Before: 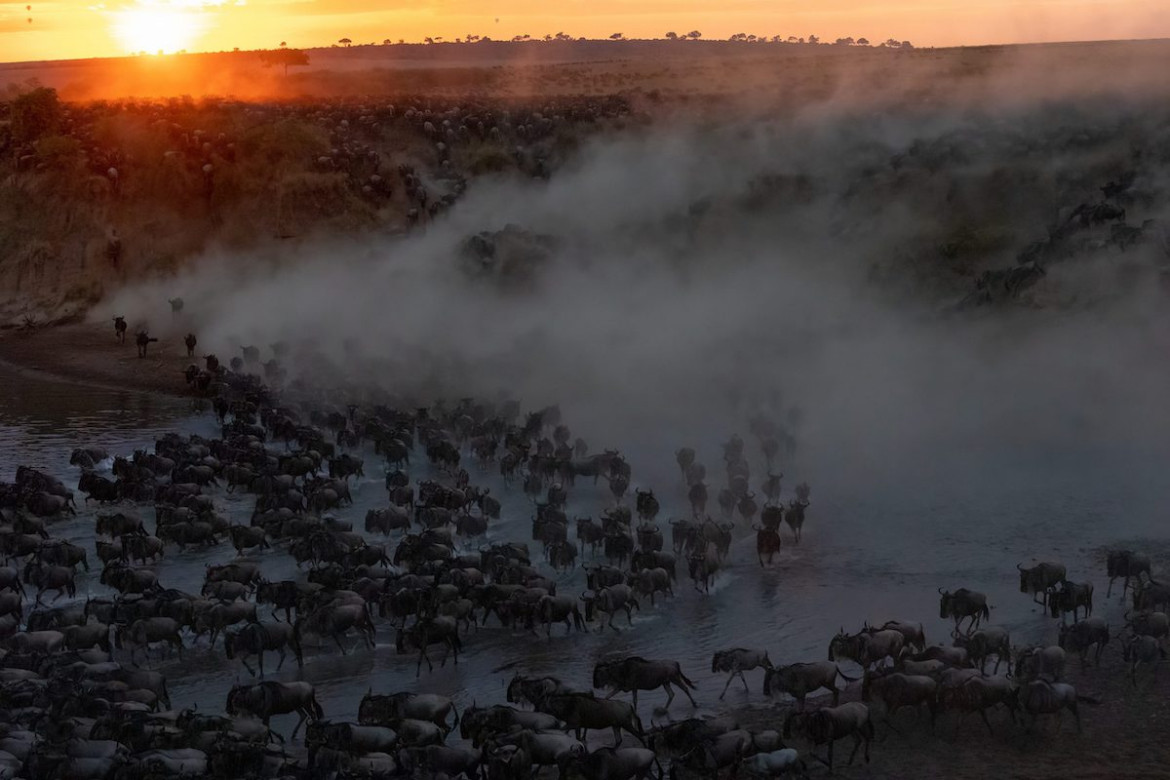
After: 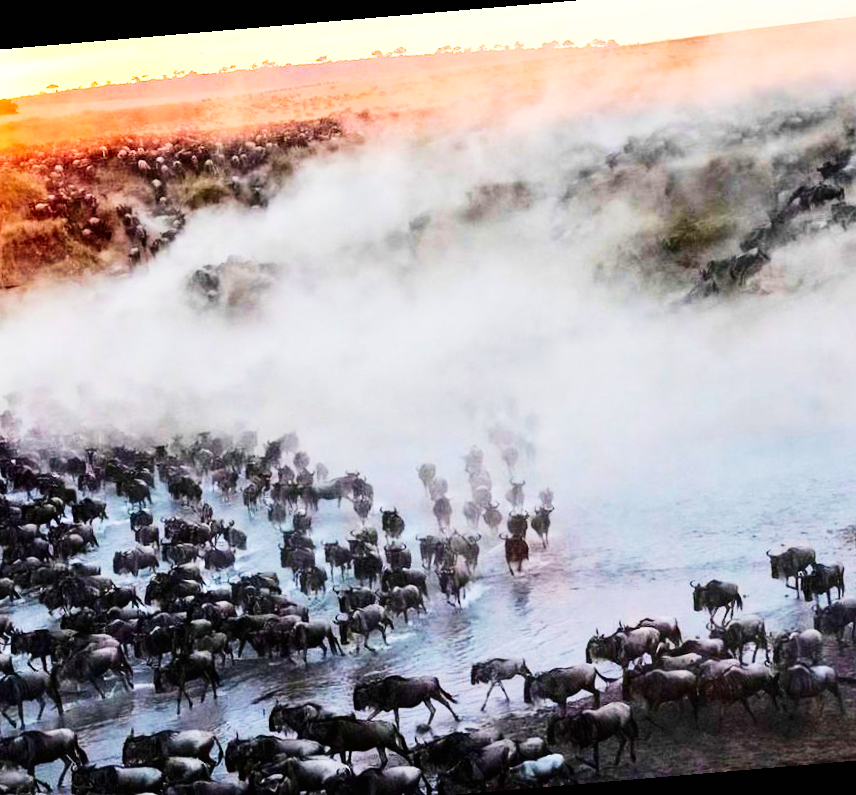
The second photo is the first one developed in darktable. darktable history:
crop and rotate: left 24.034%, top 2.838%, right 6.406%, bottom 6.299%
exposure: exposure 0.74 EV, compensate highlight preservation false
rotate and perspective: rotation -4.86°, automatic cropping off
tone equalizer: -7 EV 0.15 EV, -6 EV 0.6 EV, -5 EV 1.15 EV, -4 EV 1.33 EV, -3 EV 1.15 EV, -2 EV 0.6 EV, -1 EV 0.15 EV, mask exposure compensation -0.5 EV
base curve: curves: ch0 [(0, 0) (0.007, 0.004) (0.027, 0.03) (0.046, 0.07) (0.207, 0.54) (0.442, 0.872) (0.673, 0.972) (1, 1)], preserve colors none
contrast brightness saturation: contrast 0.22
levels: levels [0, 0.499, 1]
